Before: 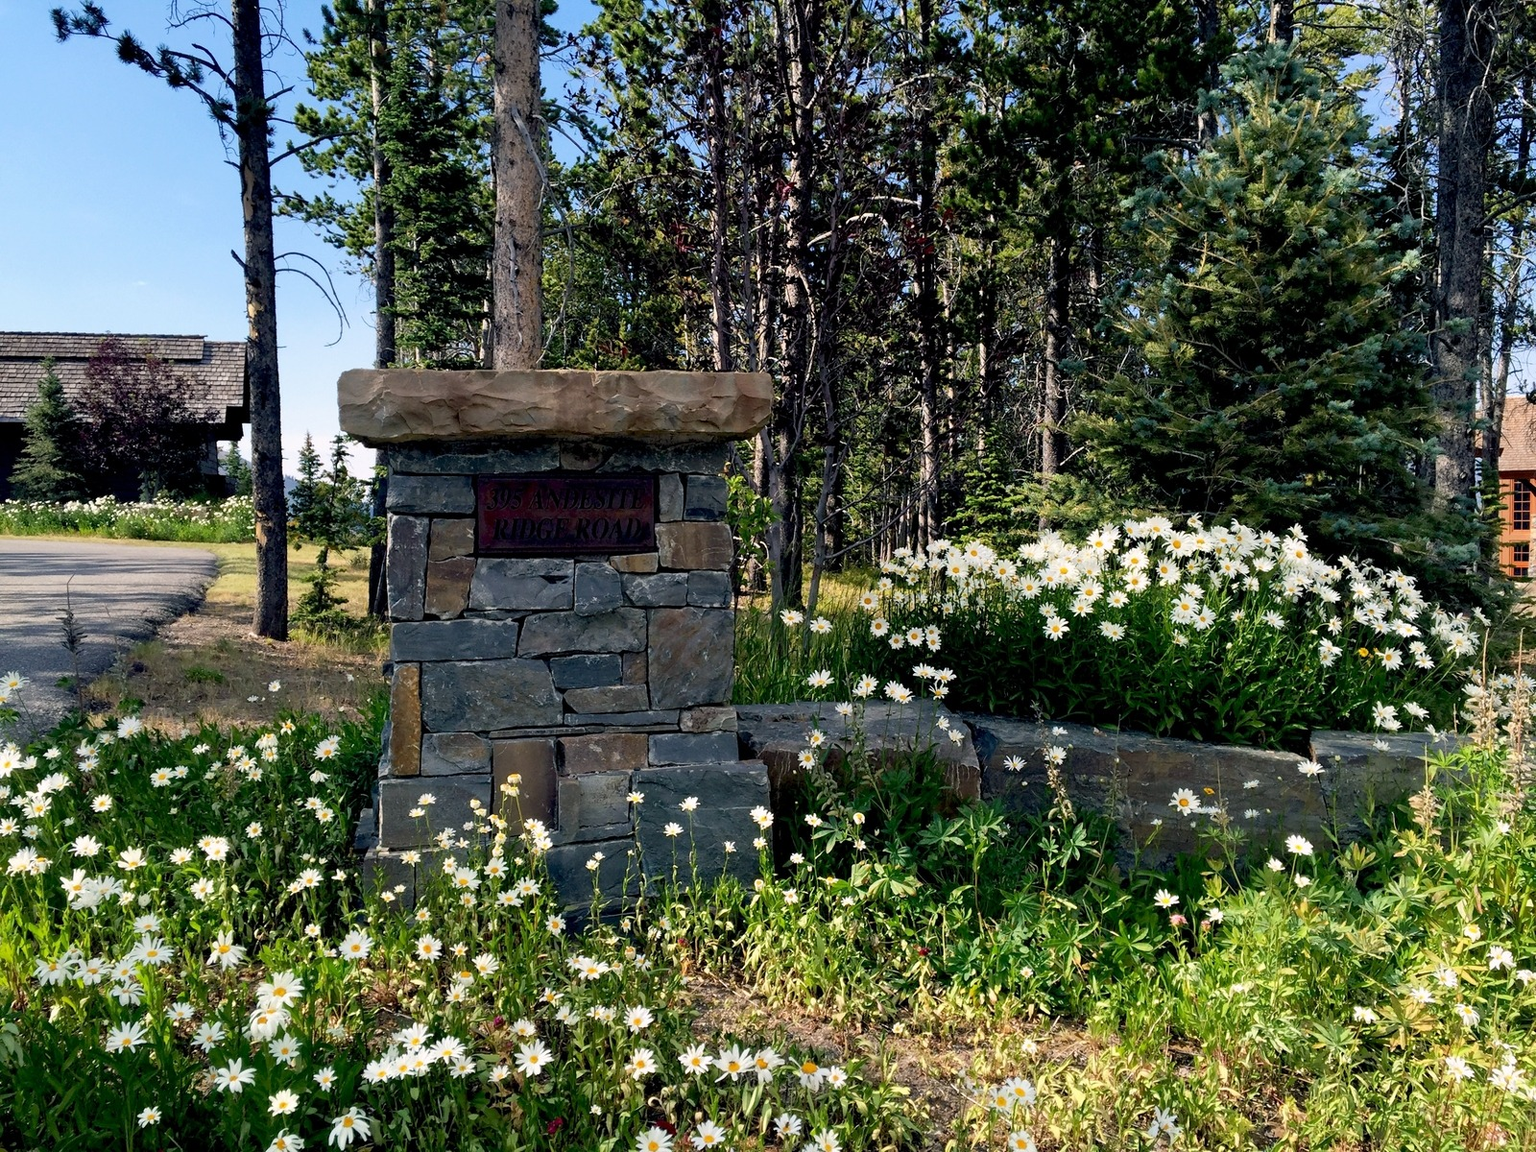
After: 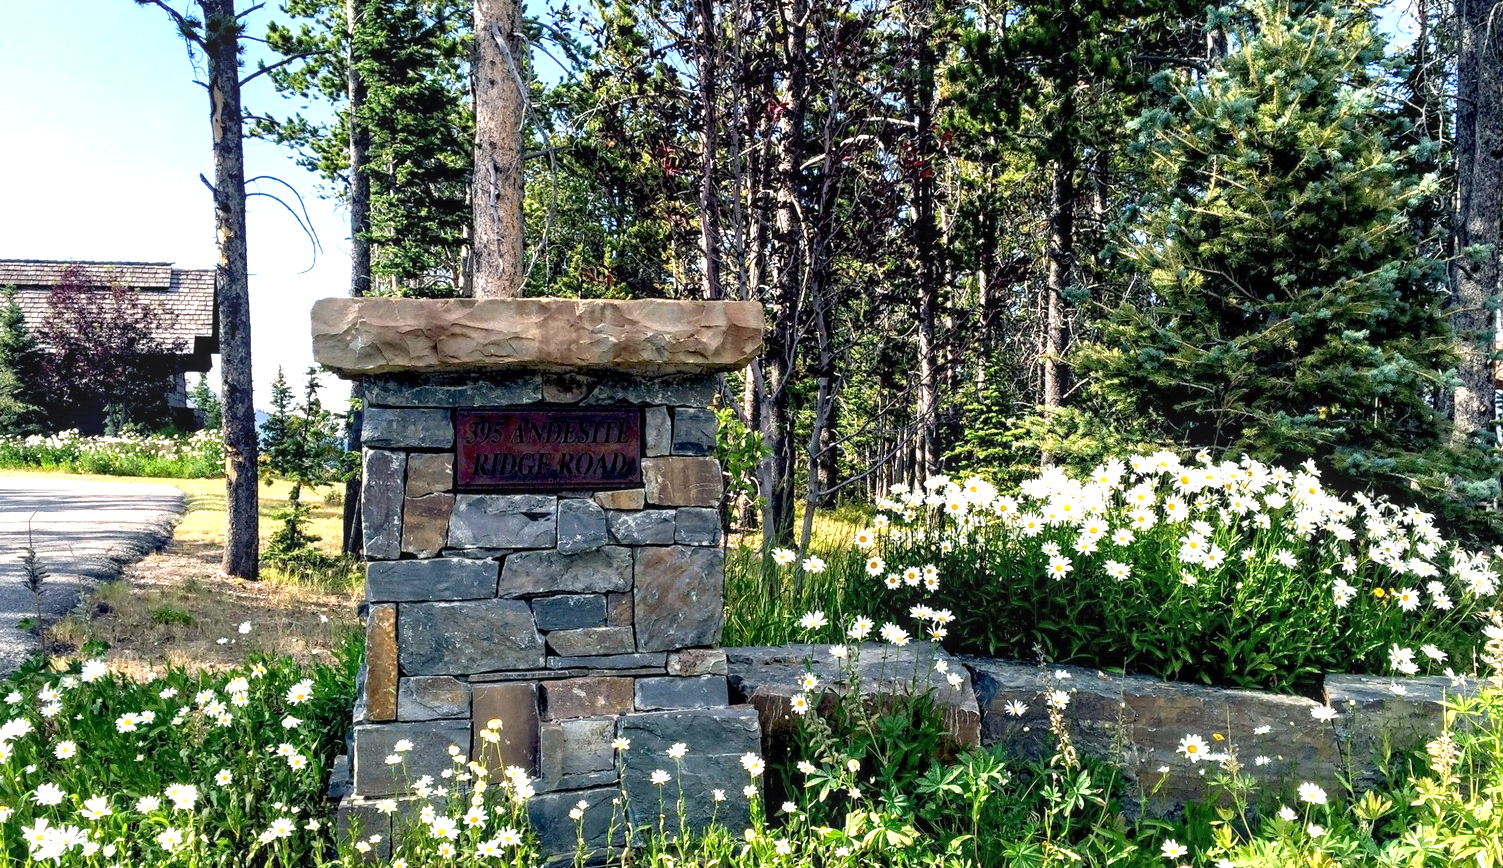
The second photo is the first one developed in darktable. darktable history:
crop: left 2.611%, top 7.26%, right 3.394%, bottom 20.365%
exposure: black level correction 0, exposure 1.2 EV, compensate highlight preservation false
local contrast: on, module defaults
